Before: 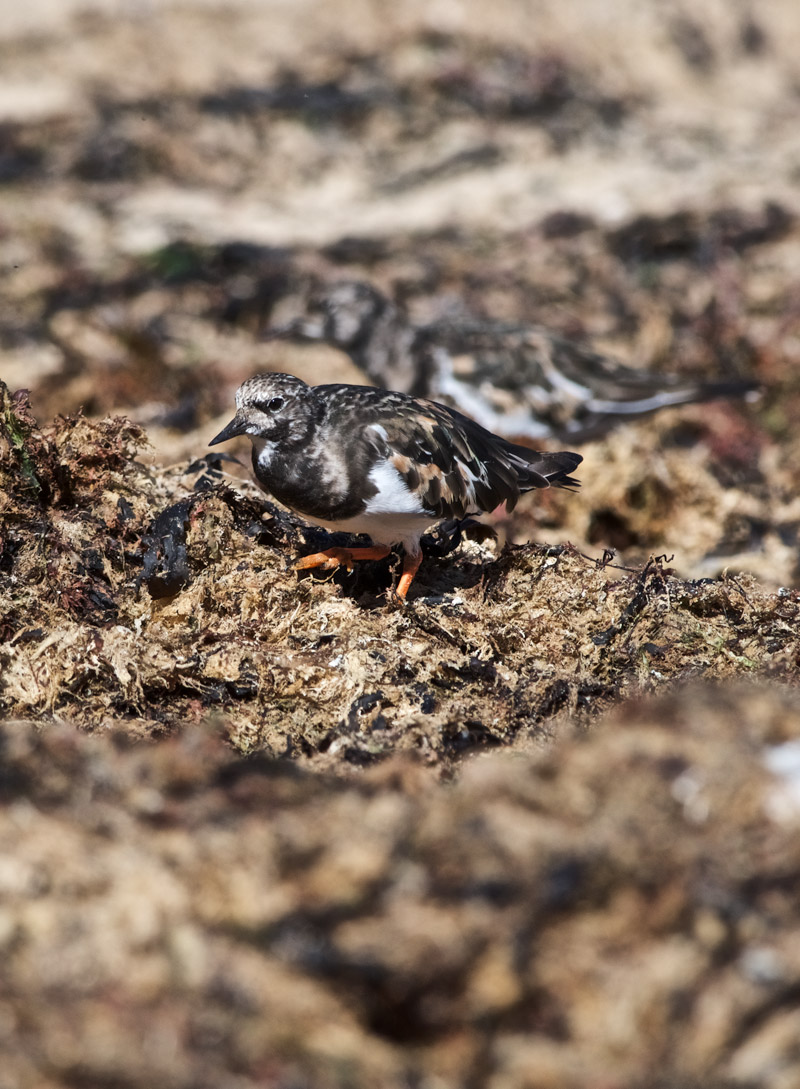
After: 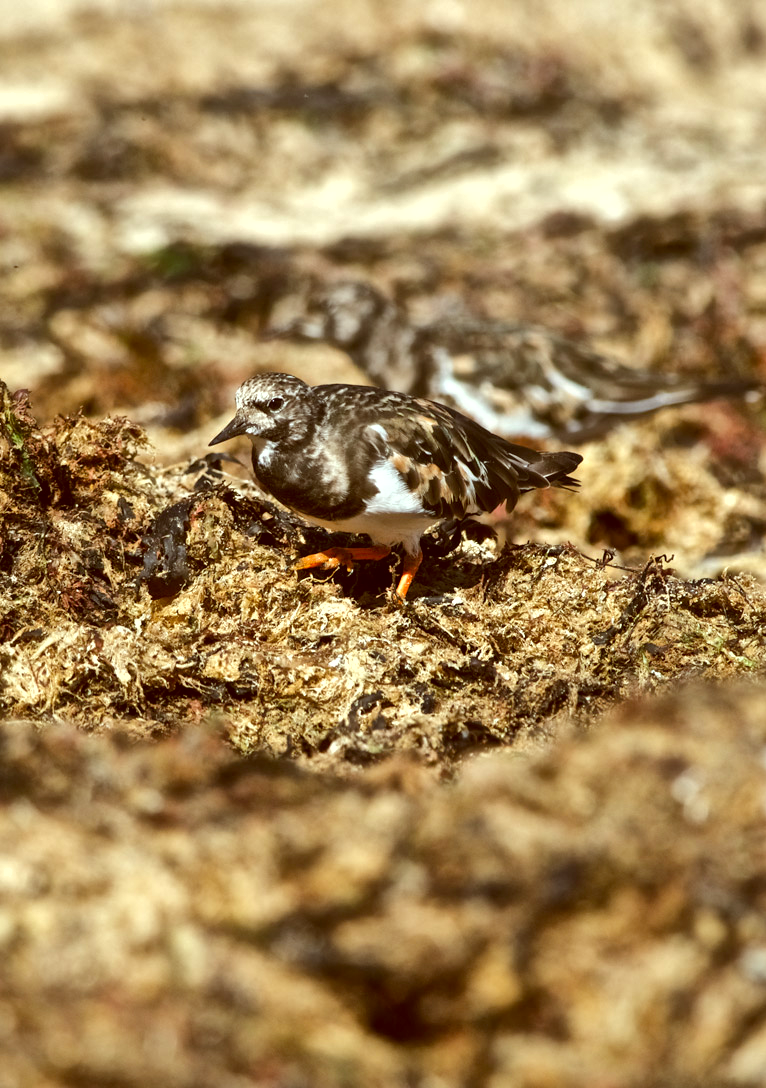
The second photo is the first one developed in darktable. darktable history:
color correction: highlights a* -5.94, highlights b* 9.48, shadows a* 10.12, shadows b* 23.94
exposure: black level correction 0.001, exposure 0.5 EV, compensate exposure bias true, compensate highlight preservation false
shadows and highlights: shadows 10, white point adjustment 1, highlights -40
crop: right 4.126%, bottom 0.031%
vibrance: vibrance 50%
